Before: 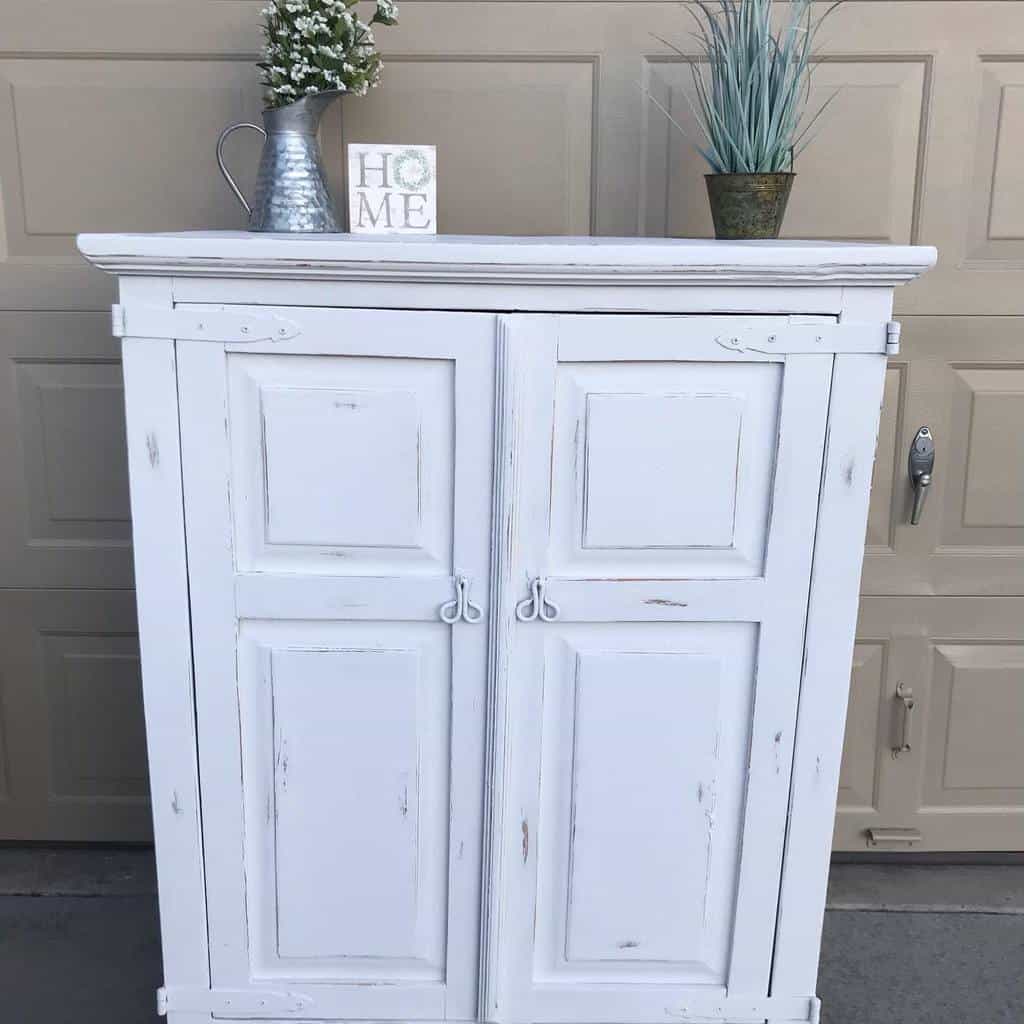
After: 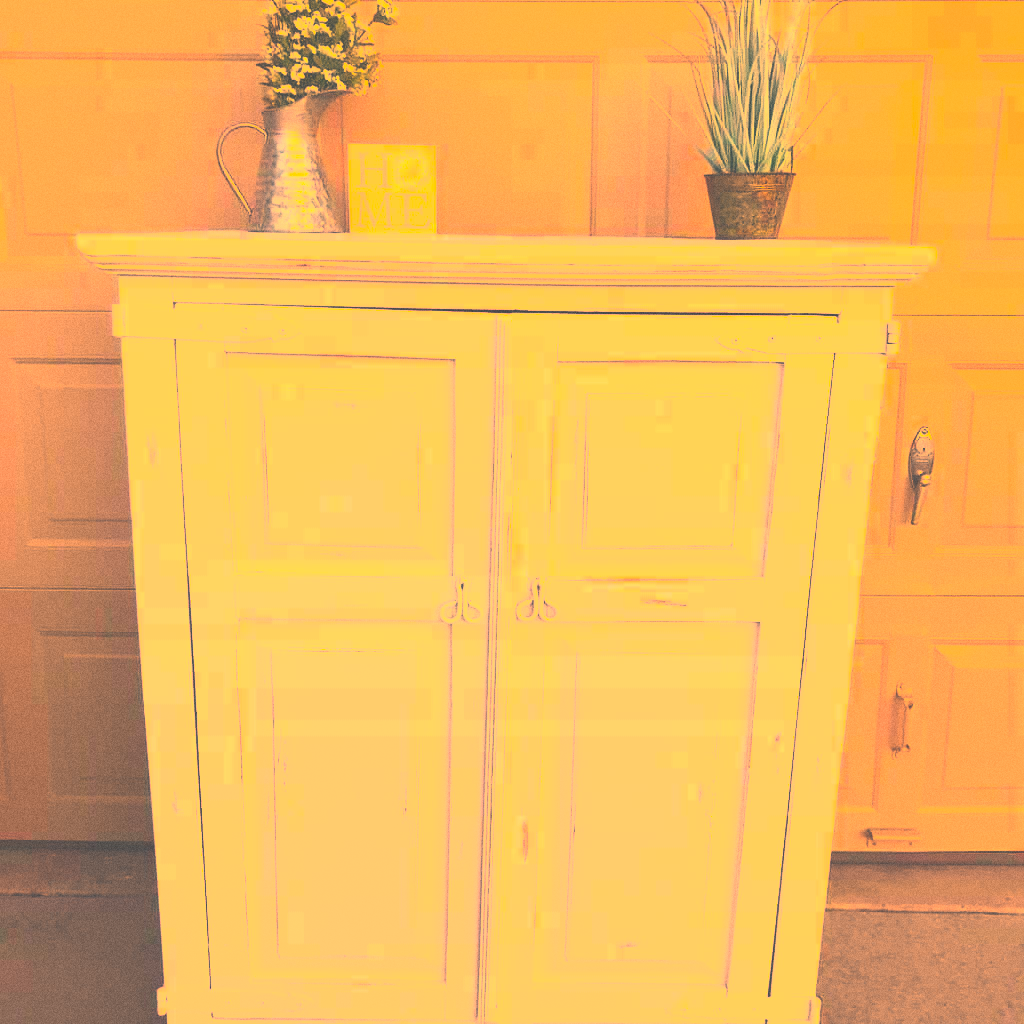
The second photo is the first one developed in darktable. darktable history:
vibrance: on, module defaults
exposure: black level correction -0.071, exposure 0.5 EV, compensate highlight preservation false
contrast brightness saturation: contrast 0.26, brightness 0.02, saturation 0.87
white balance: red 1.467, blue 0.684
grain: on, module defaults
